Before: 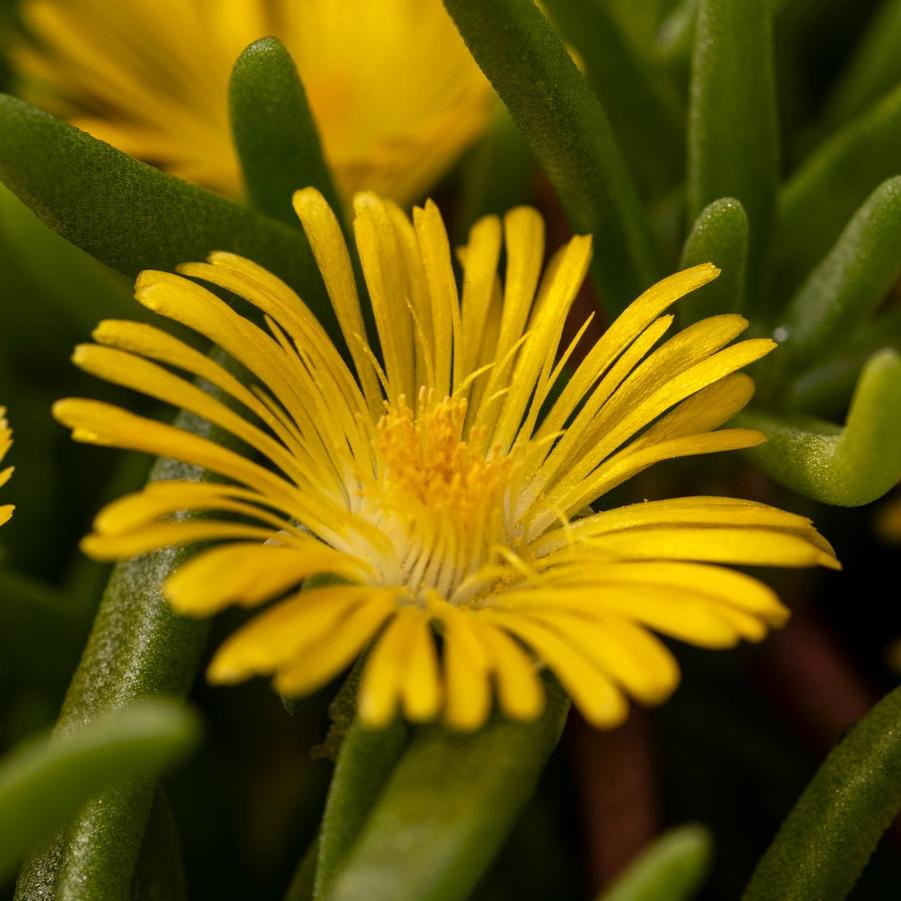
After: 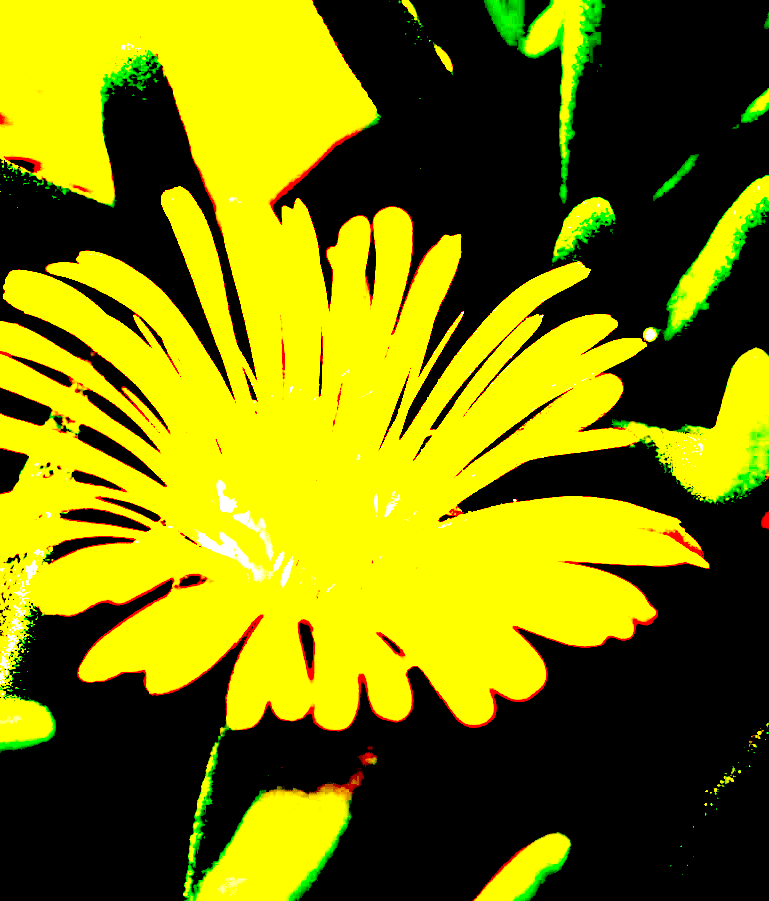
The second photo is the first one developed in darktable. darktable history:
crop and rotate: left 14.584%
velvia: on, module defaults
white balance: red 1.004, blue 1.096
exposure: black level correction 0.1, exposure 3 EV, compensate highlight preservation false
